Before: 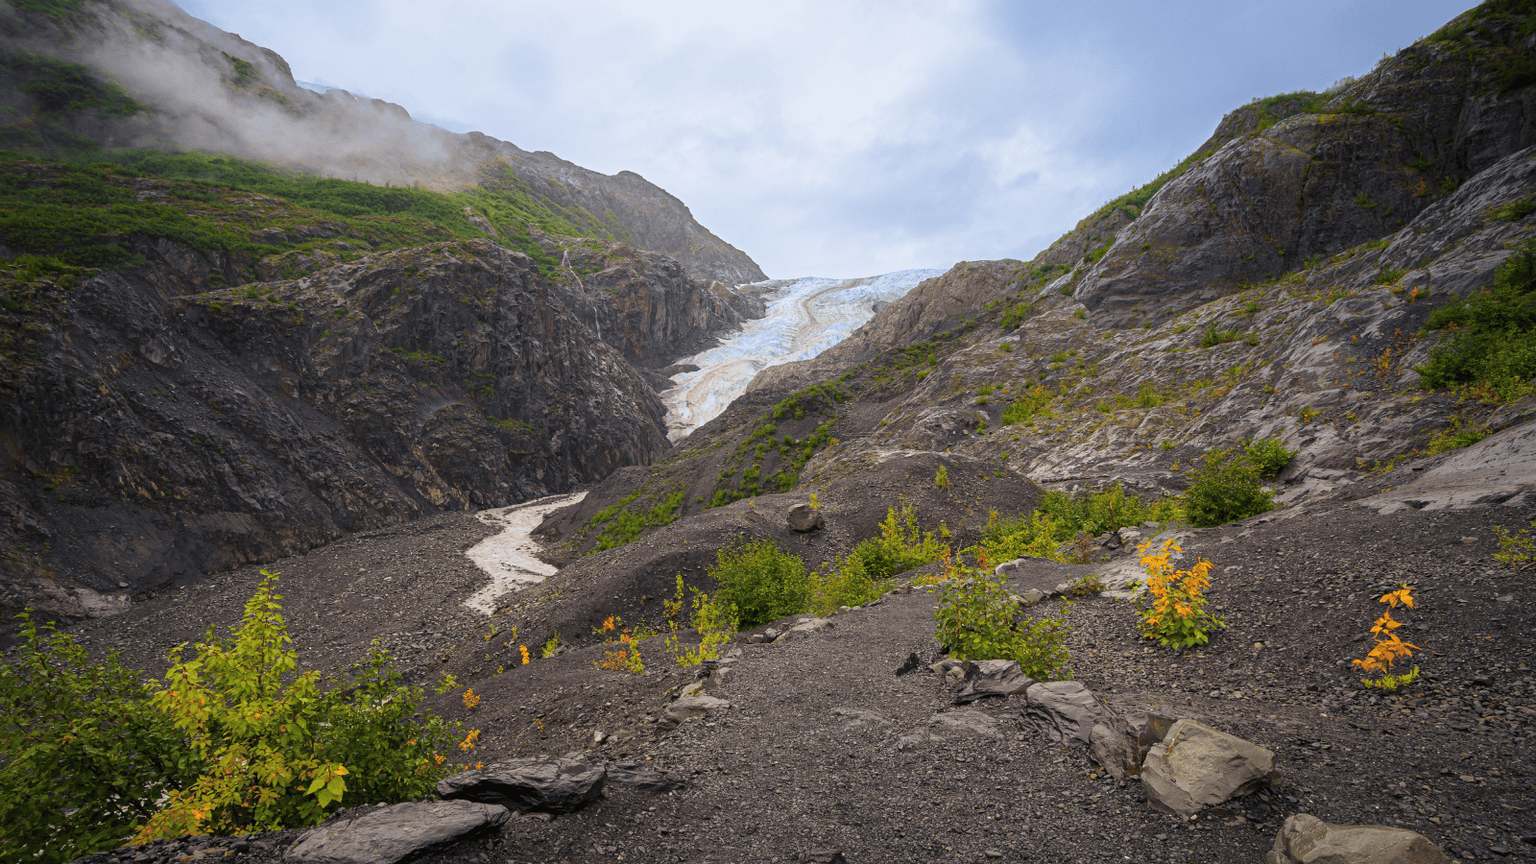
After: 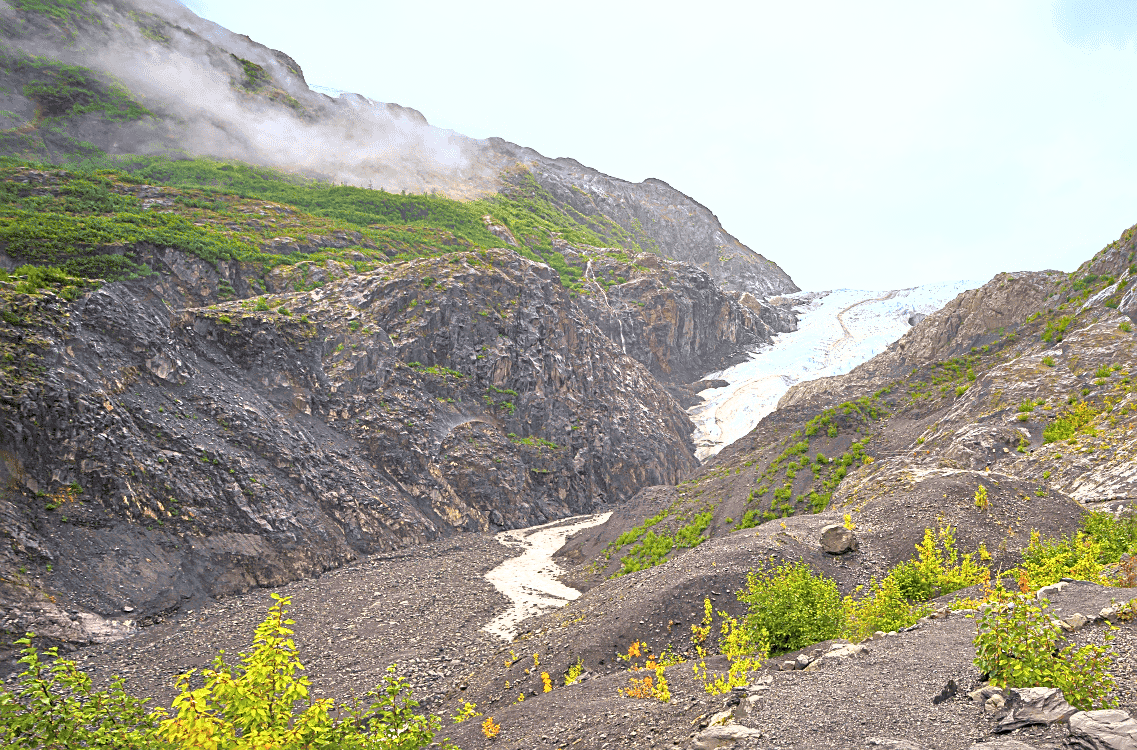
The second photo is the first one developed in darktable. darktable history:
exposure: black level correction 0.001, exposure 0.955 EV, compensate exposure bias true, compensate highlight preservation false
crop: right 28.885%, bottom 16.626%
tone equalizer: -7 EV 0.15 EV, -6 EV 0.6 EV, -5 EV 1.15 EV, -4 EV 1.33 EV, -3 EV 1.15 EV, -2 EV 0.6 EV, -1 EV 0.15 EV, mask exposure compensation -0.5 EV
shadows and highlights: radius 125.46, shadows 30.51, highlights -30.51, low approximation 0.01, soften with gaussian
sharpen: on, module defaults
